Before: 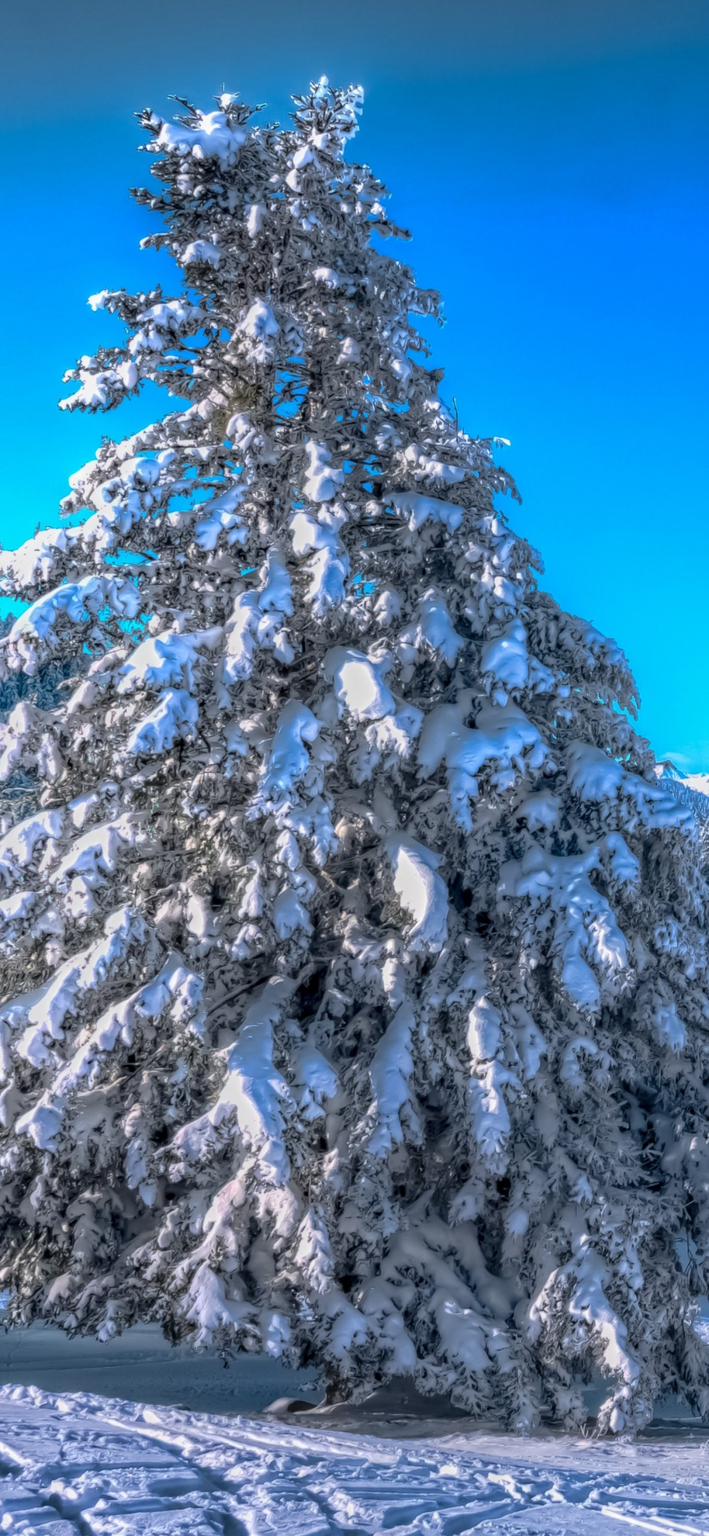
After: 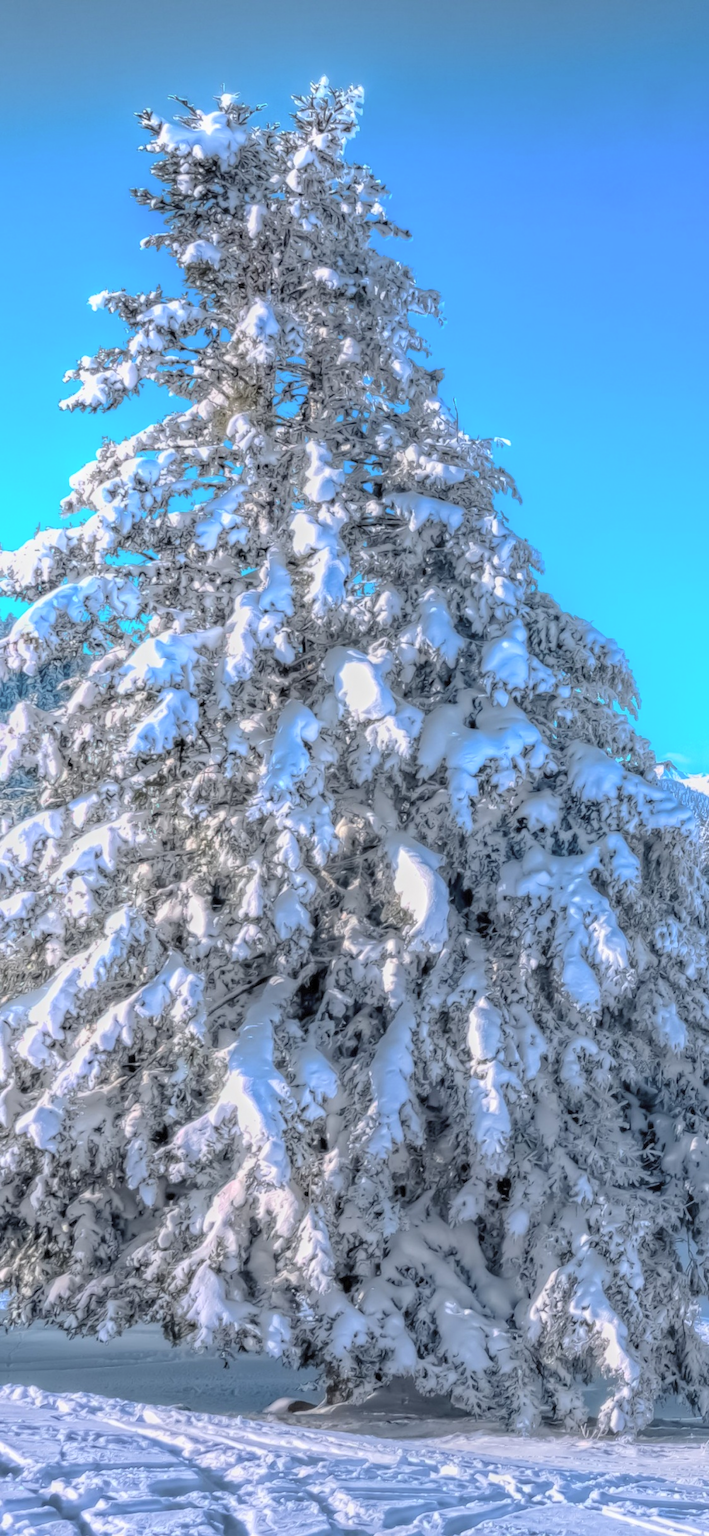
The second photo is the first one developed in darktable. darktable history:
contrast brightness saturation: brightness 0.272
